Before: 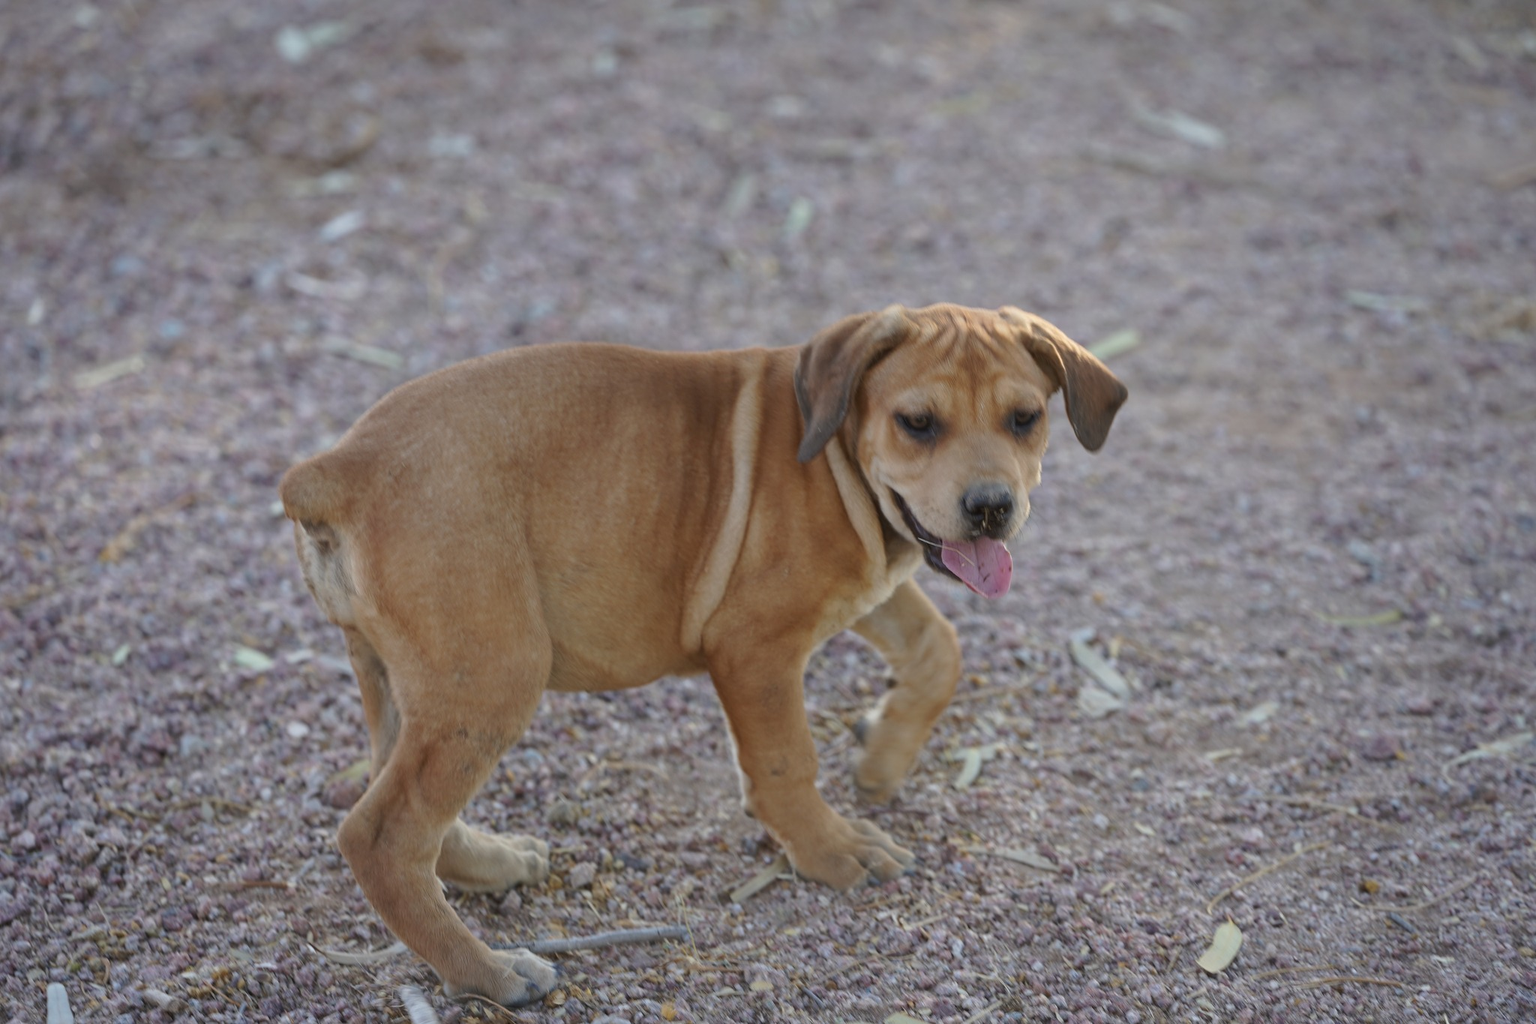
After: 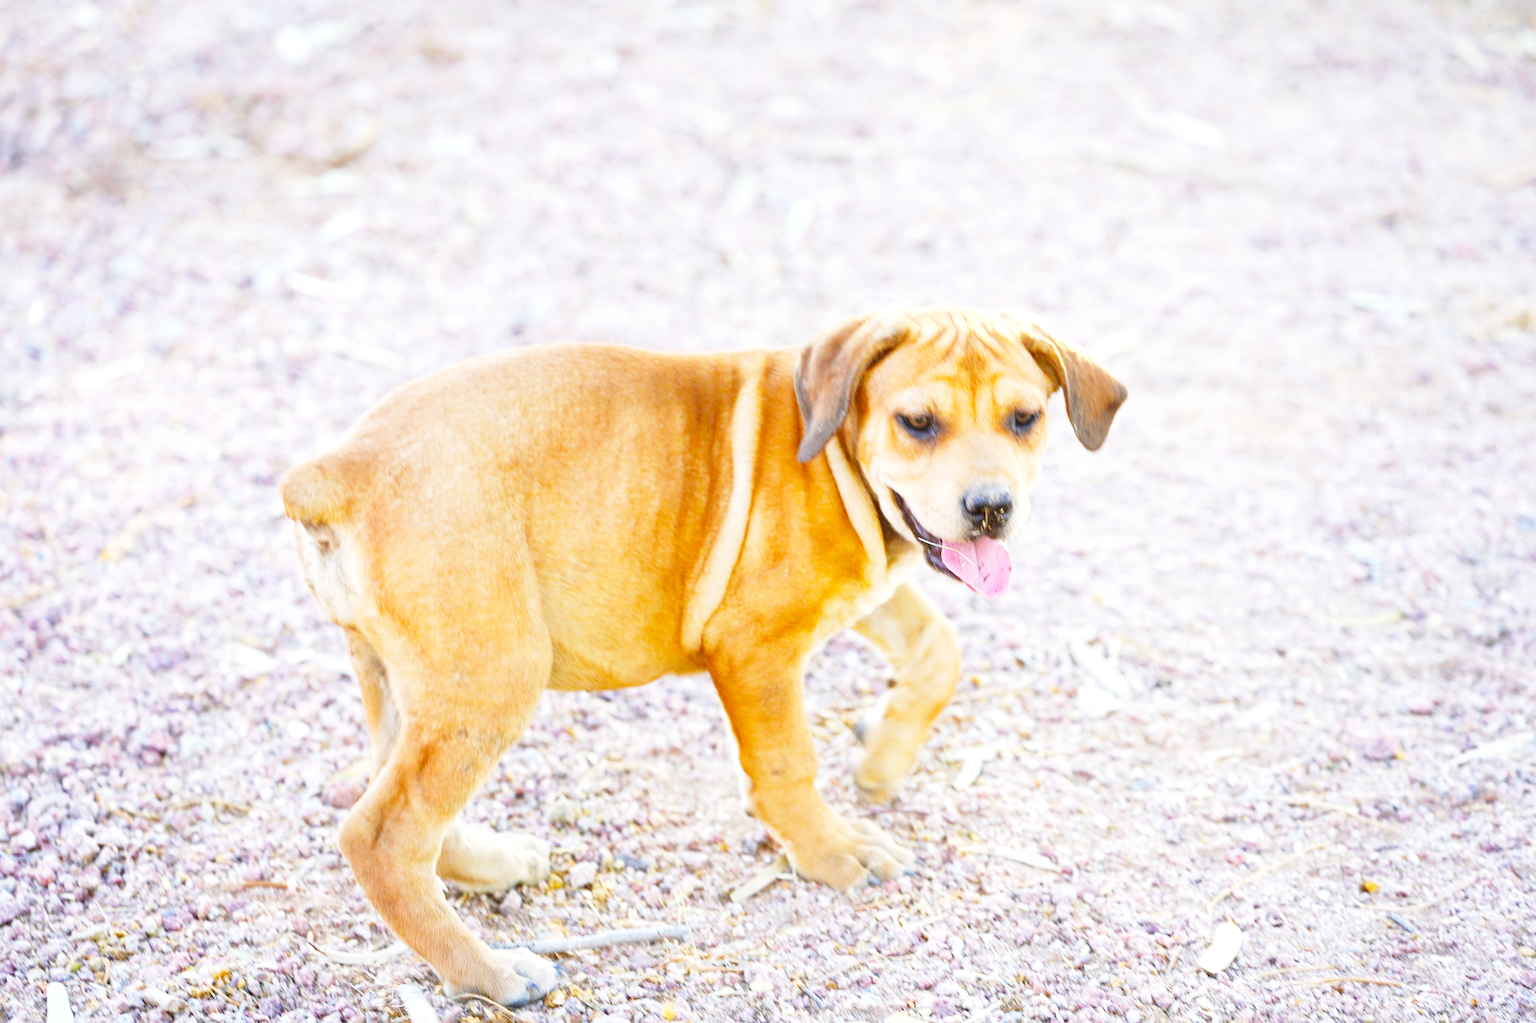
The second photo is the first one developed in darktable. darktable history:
exposure: black level correction 0, exposure 1.105 EV, compensate highlight preservation false
base curve: curves: ch0 [(0, 0.003) (0.001, 0.002) (0.006, 0.004) (0.02, 0.022) (0.048, 0.086) (0.094, 0.234) (0.162, 0.431) (0.258, 0.629) (0.385, 0.8) (0.548, 0.918) (0.751, 0.988) (1, 1)], preserve colors none
color balance rgb: perceptual saturation grading › global saturation 35.907%, perceptual saturation grading › shadows 34.667%
